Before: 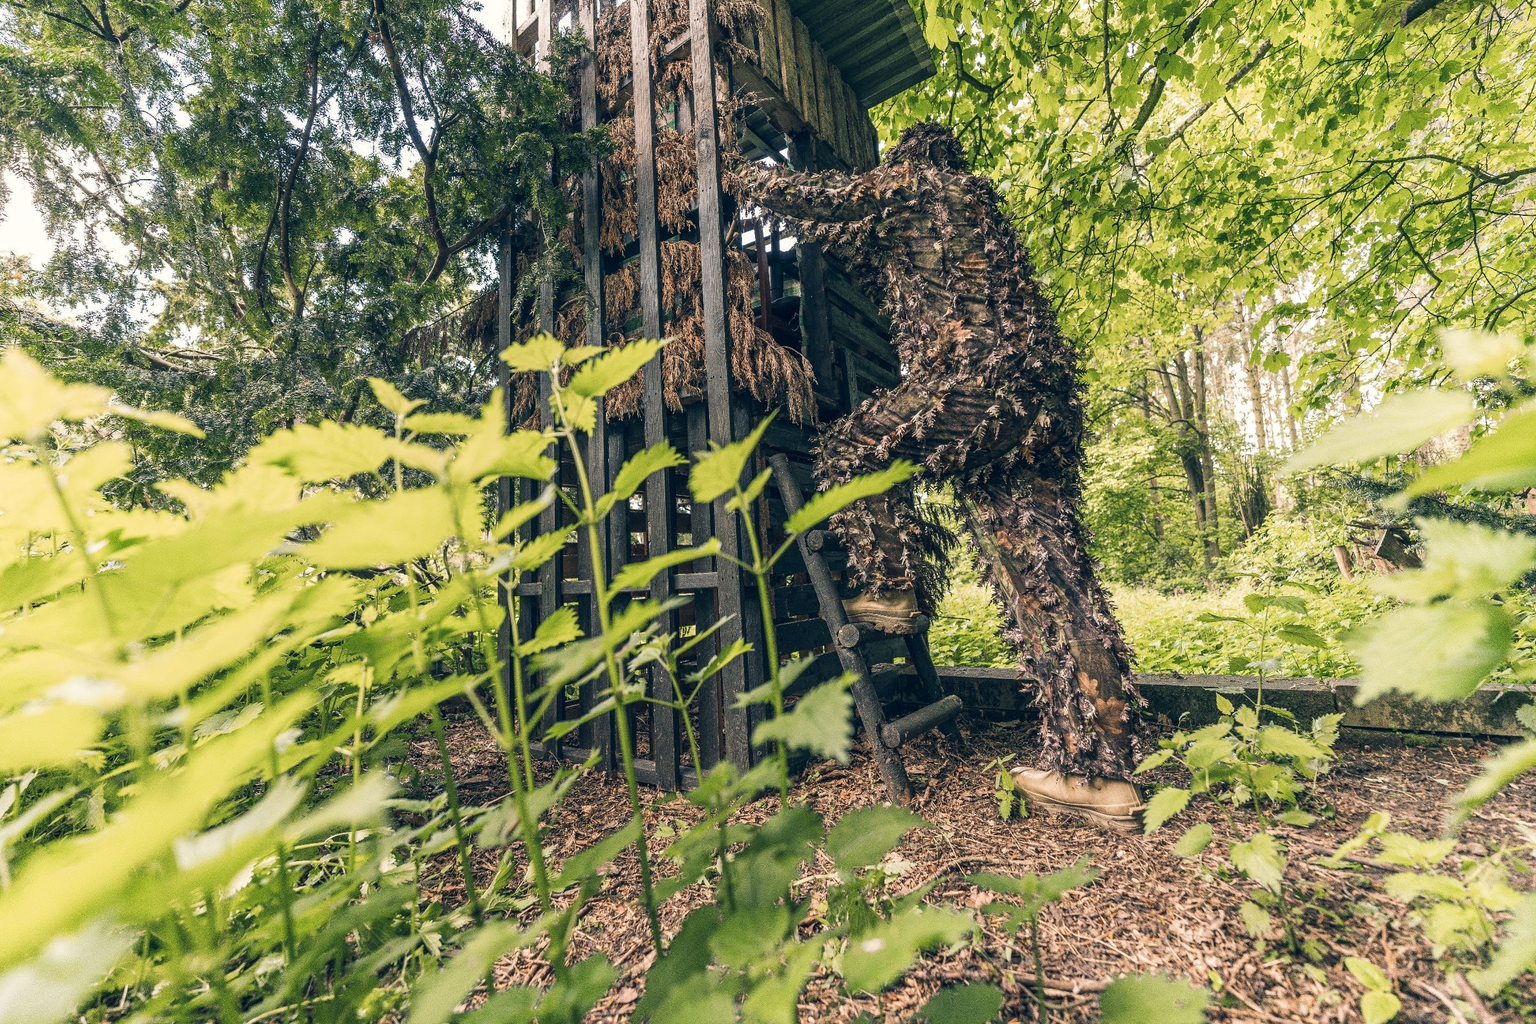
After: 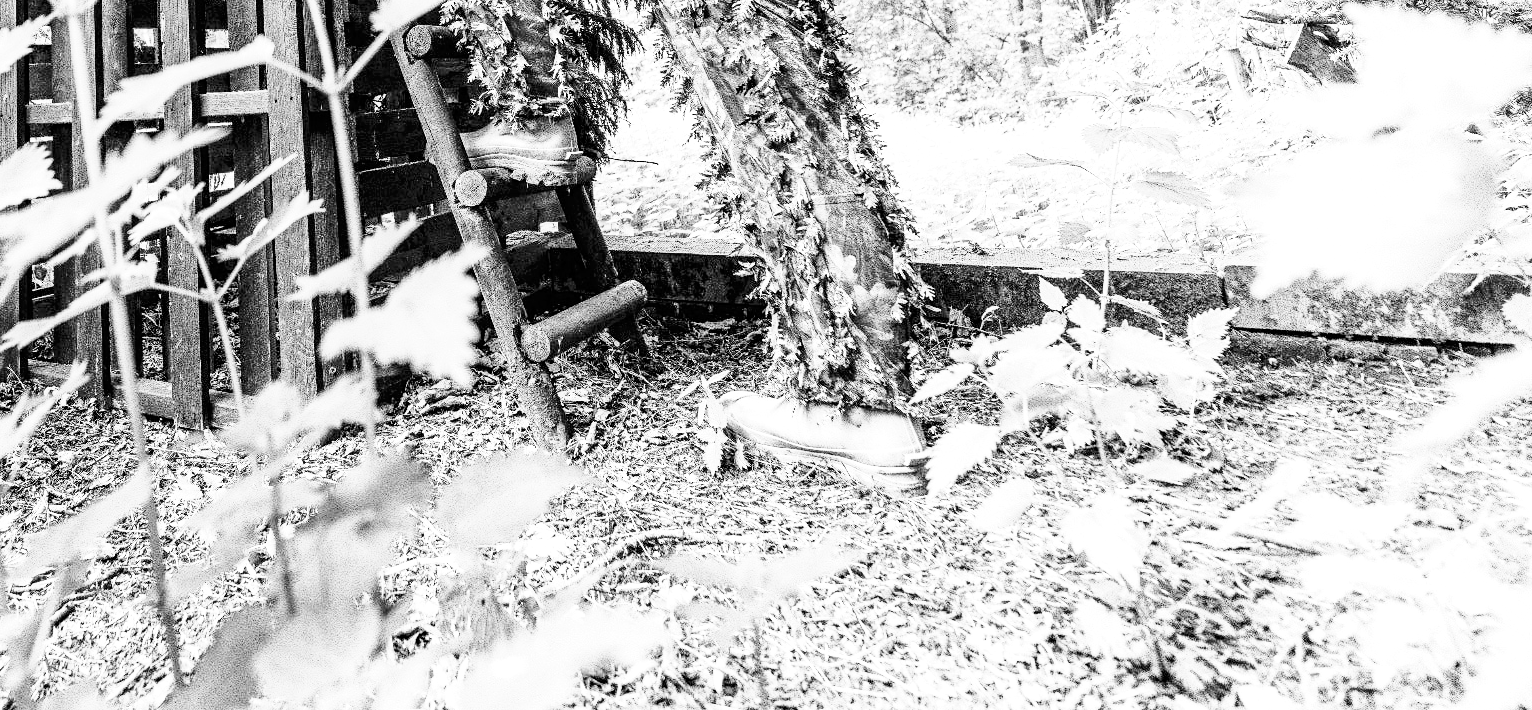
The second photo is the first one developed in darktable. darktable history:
contrast brightness saturation: contrast 0.2, brightness 0.16, saturation 0.22
monochrome: a 32, b 64, size 2.3
exposure: black level correction 0.011, exposure 1.088 EV, compensate exposure bias true, compensate highlight preservation false
base curve: curves: ch0 [(0, 0) (0.028, 0.03) (0.121, 0.232) (0.46, 0.748) (0.859, 0.968) (1, 1)], preserve colors none
crop and rotate: left 35.509%, top 50.238%, bottom 4.934%
